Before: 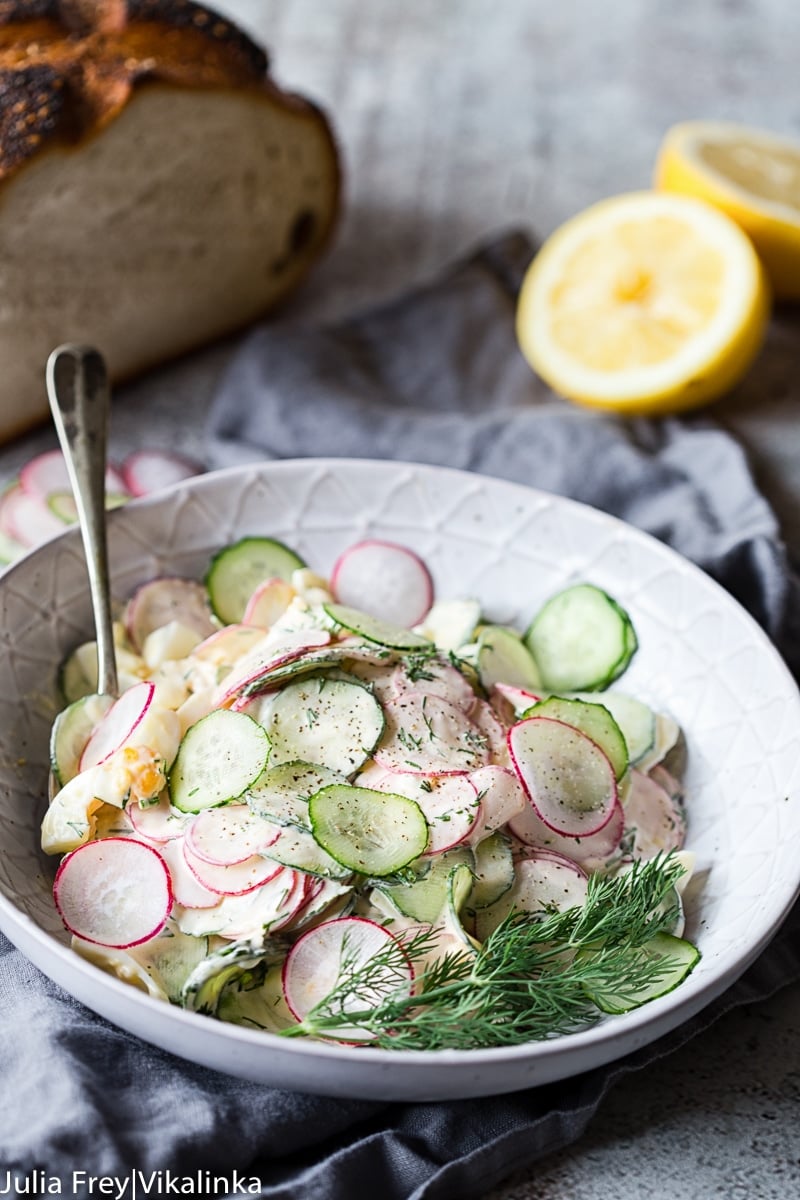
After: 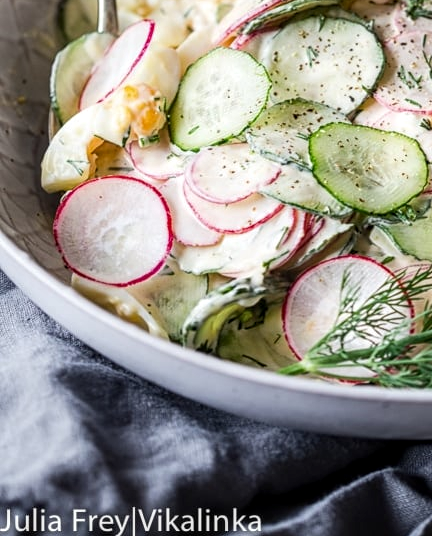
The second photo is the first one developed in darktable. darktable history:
local contrast: on, module defaults
crop and rotate: top 55.18%, right 45.883%, bottom 0.153%
